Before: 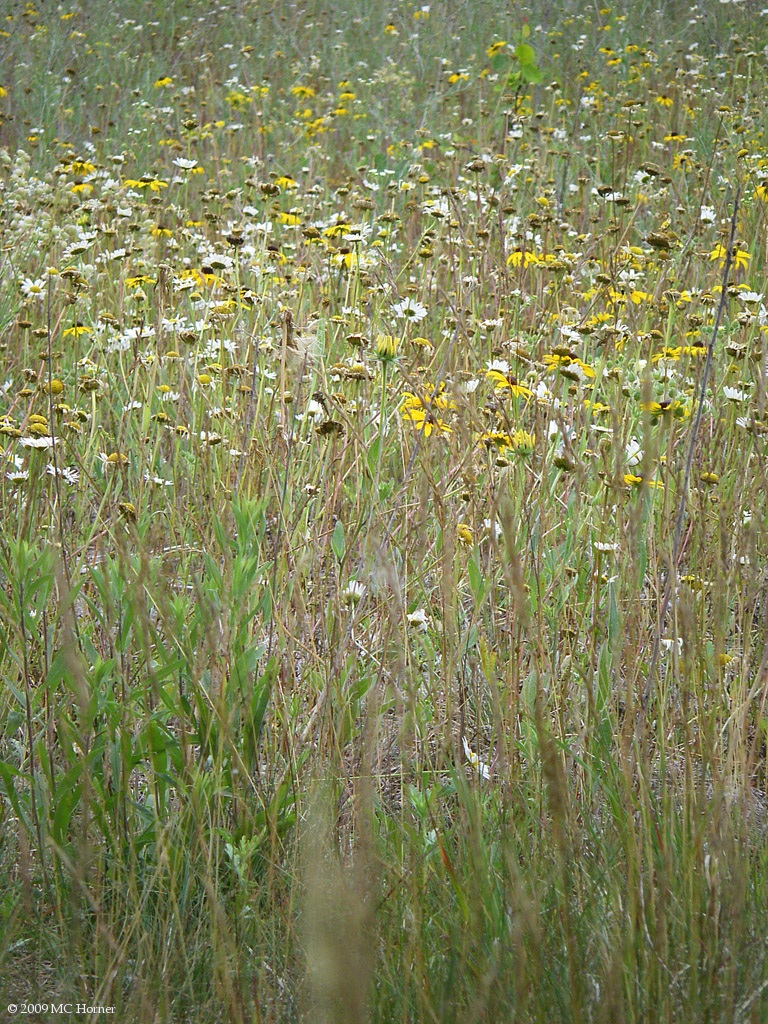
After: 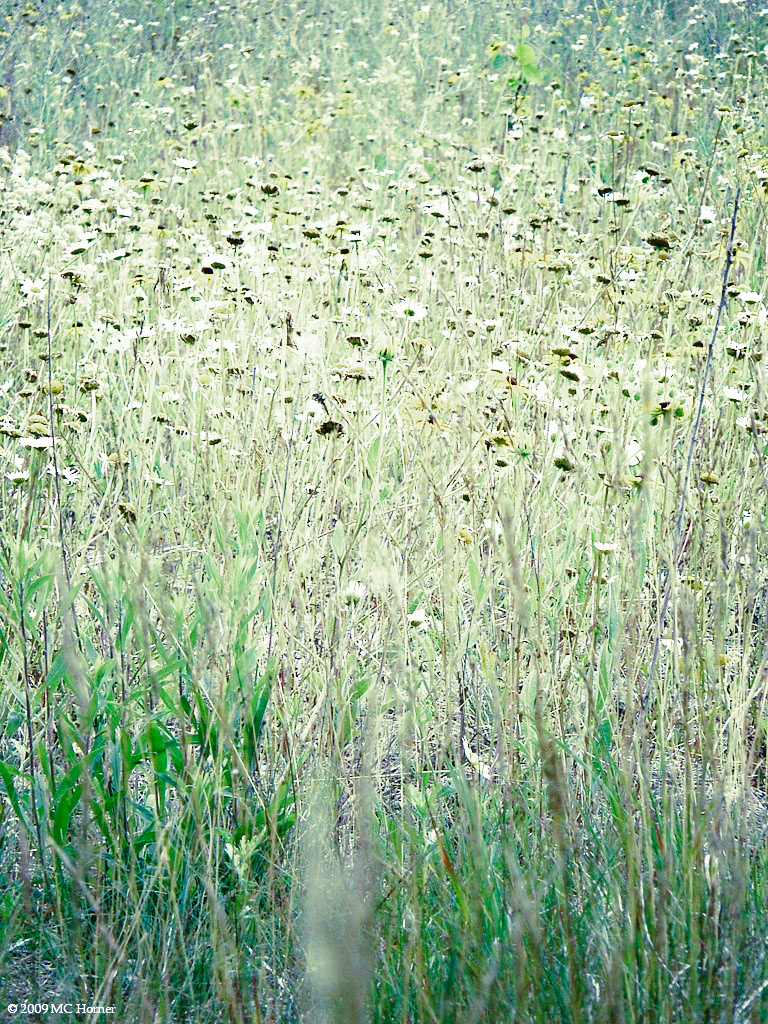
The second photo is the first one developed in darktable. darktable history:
shadows and highlights: shadows -62.32, white point adjustment -5.22, highlights 61.59
color calibration: illuminant as shot in camera, adaptation linear Bradford (ICC v4), x 0.406, y 0.405, temperature 3570.35 K, saturation algorithm version 1 (2020)
base curve: curves: ch0 [(0, 0) (0.04, 0.03) (0.133, 0.232) (0.448, 0.748) (0.843, 0.968) (1, 1)], preserve colors none
split-toning: shadows › hue 290.82°, shadows › saturation 0.34, highlights › saturation 0.38, balance 0, compress 50%
